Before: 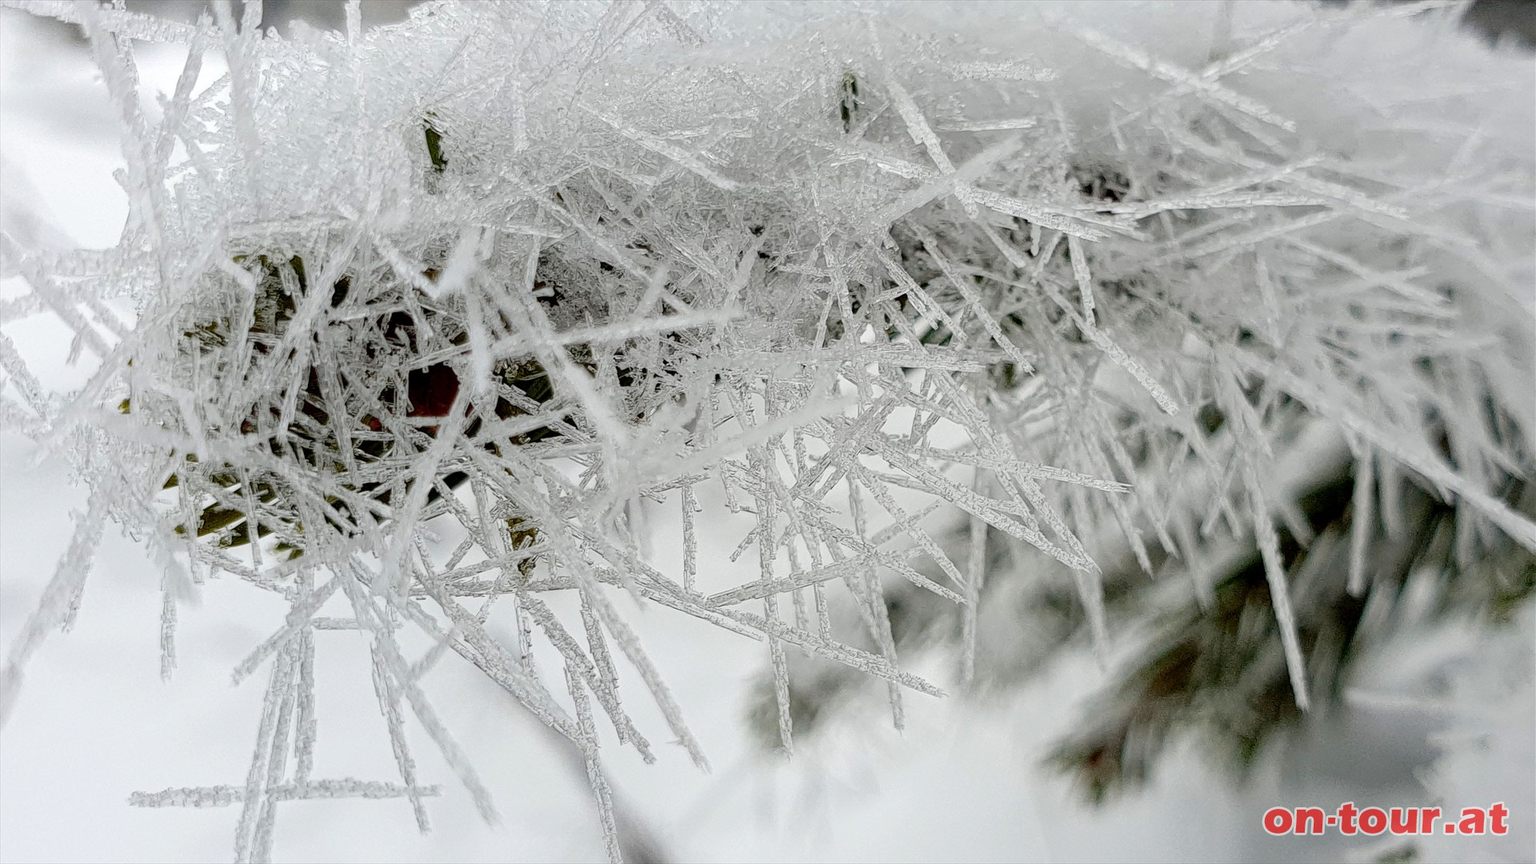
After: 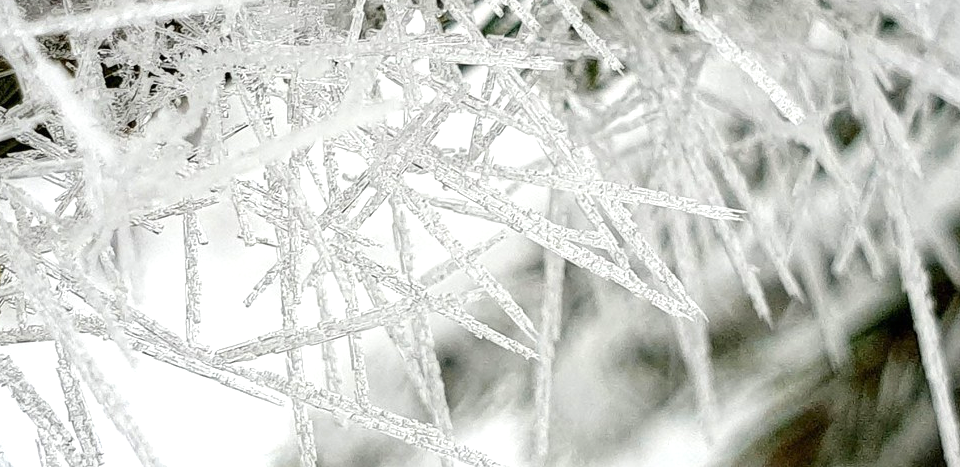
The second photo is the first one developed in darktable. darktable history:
exposure: black level correction 0, exposure 0.702 EV, compensate highlight preservation false
crop: left 34.875%, top 36.586%, right 15.078%, bottom 20.085%
